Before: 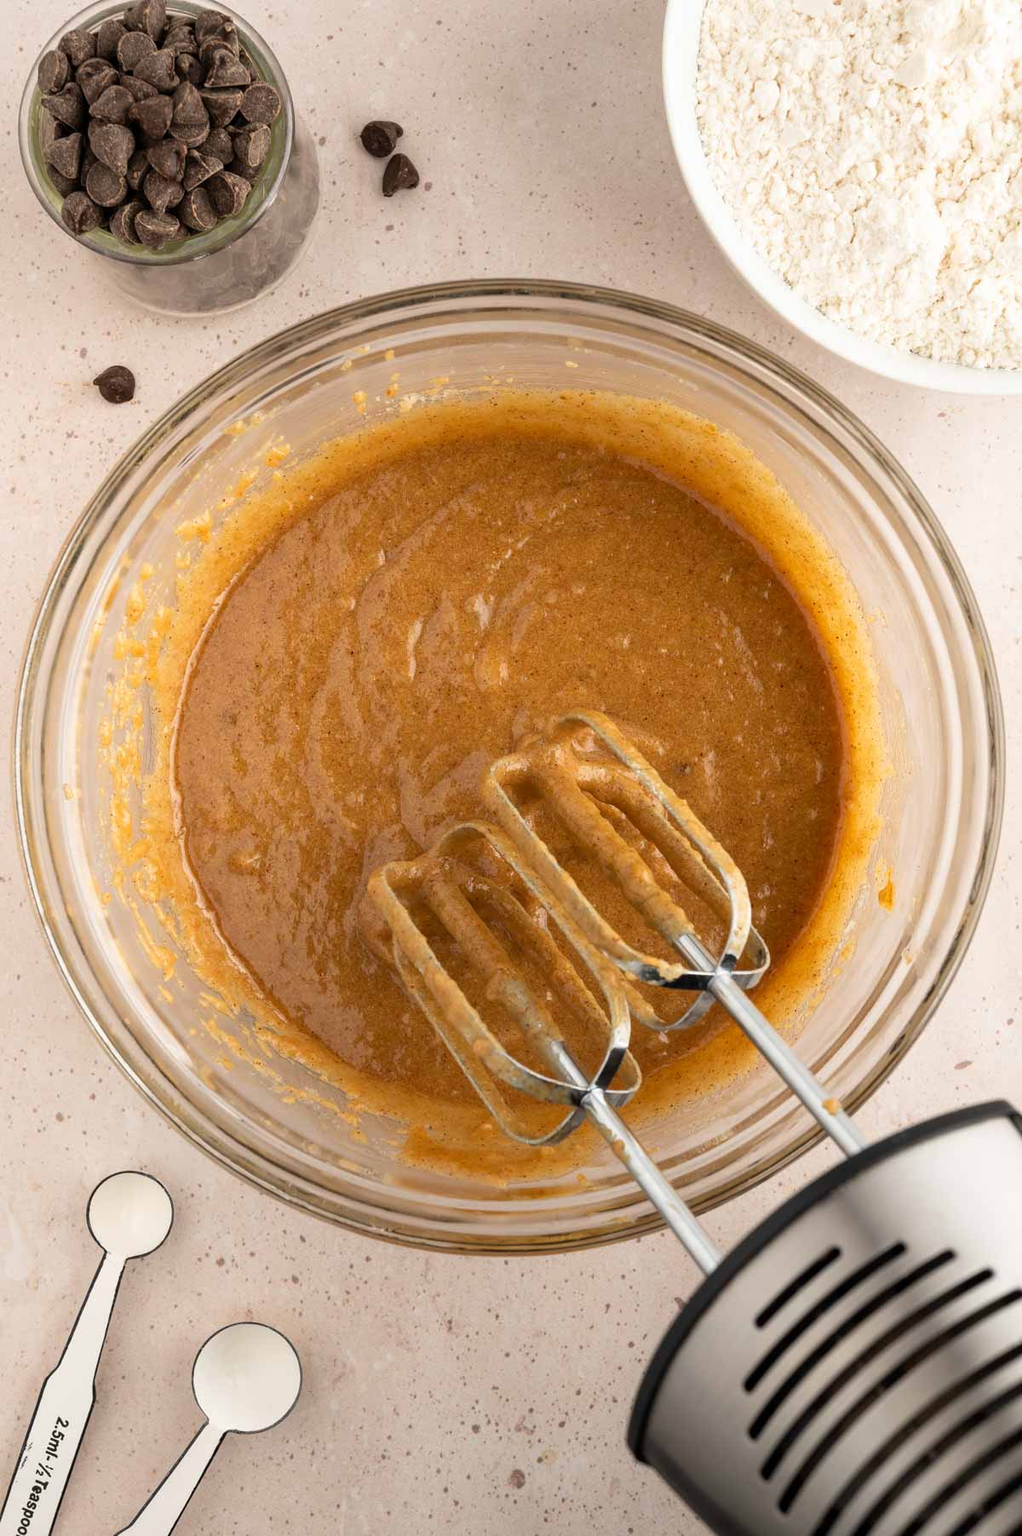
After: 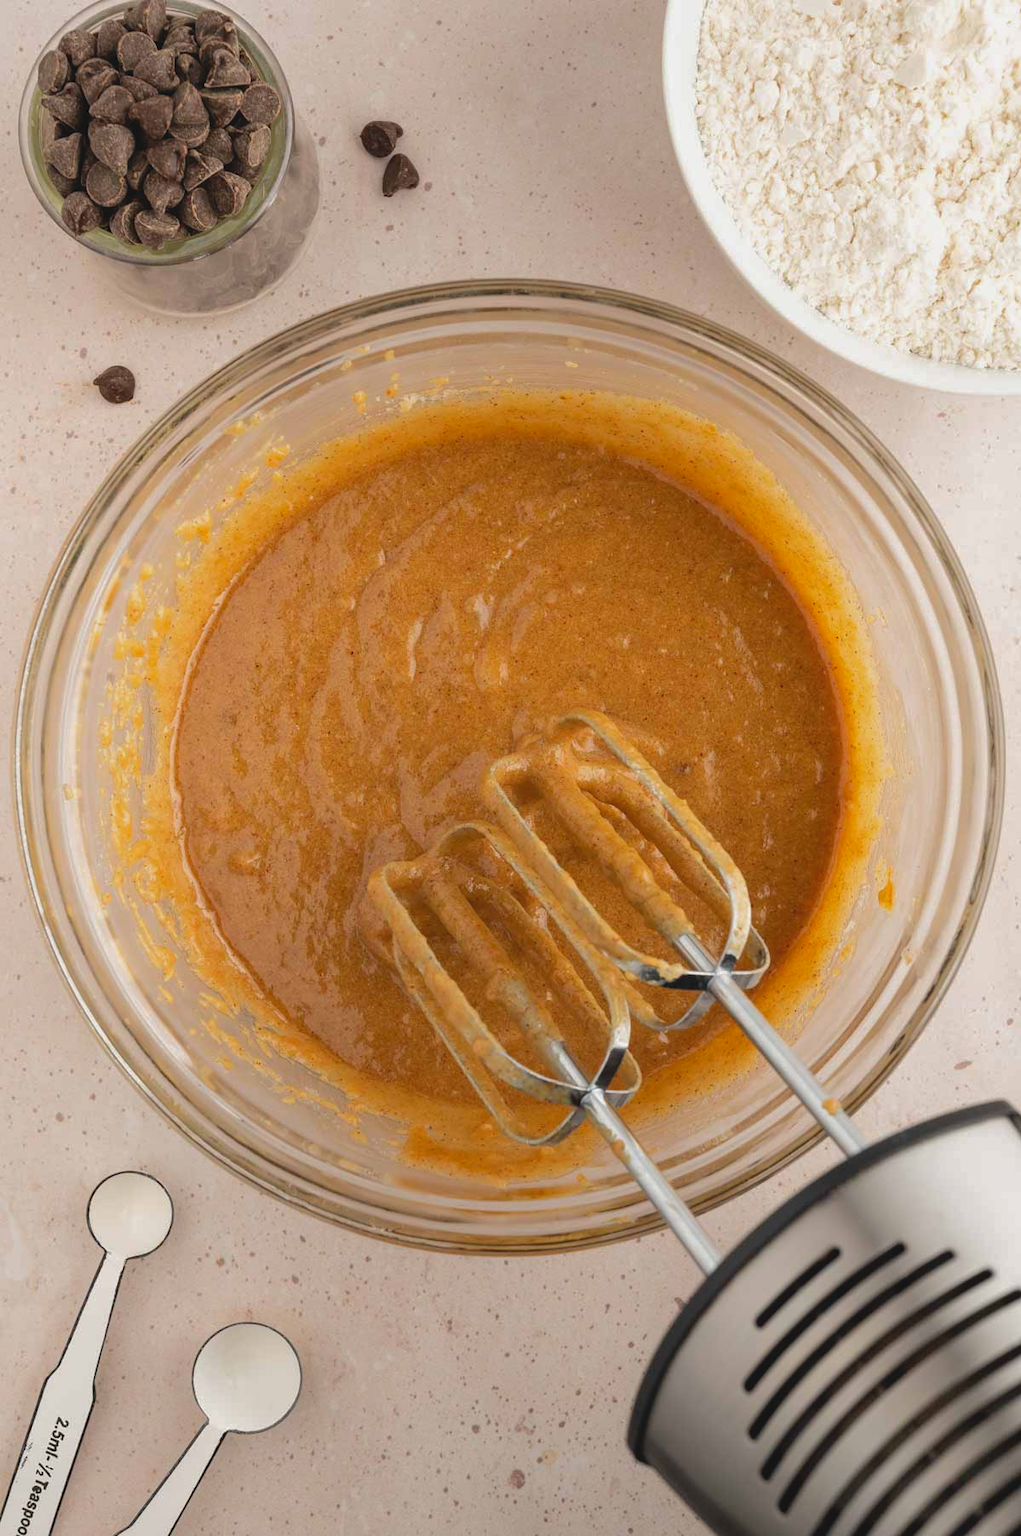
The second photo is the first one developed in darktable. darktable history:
contrast brightness saturation: contrast -0.1, brightness 0.05, saturation 0.08
rgb curve: curves: ch0 [(0, 0) (0.175, 0.154) (0.785, 0.663) (1, 1)]
